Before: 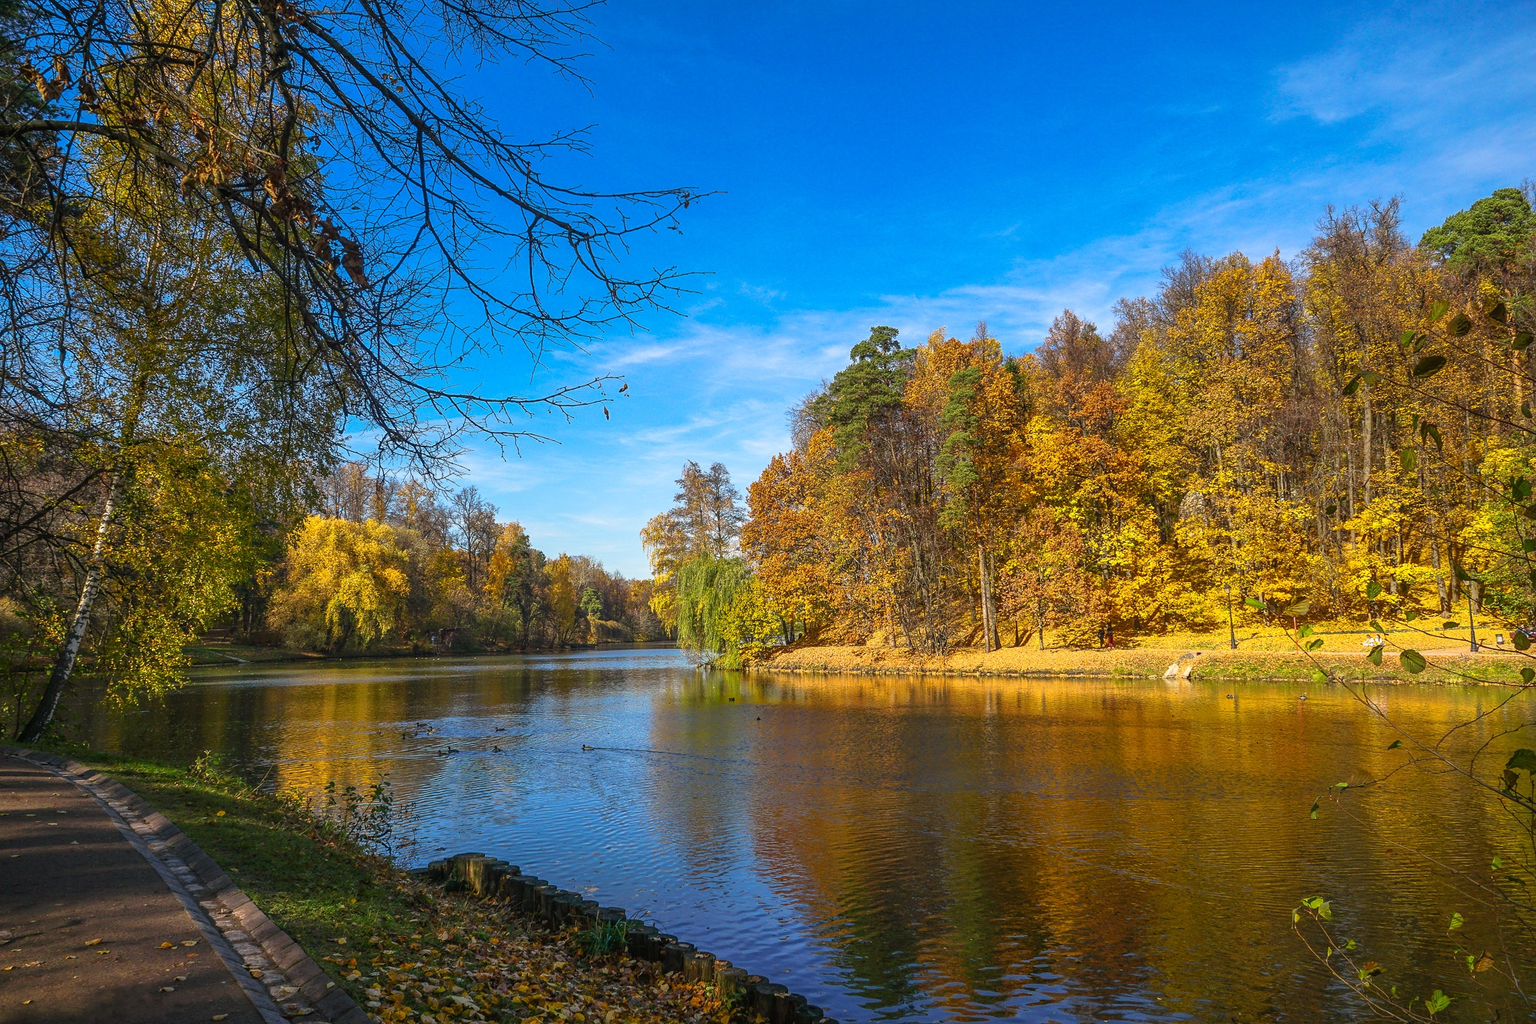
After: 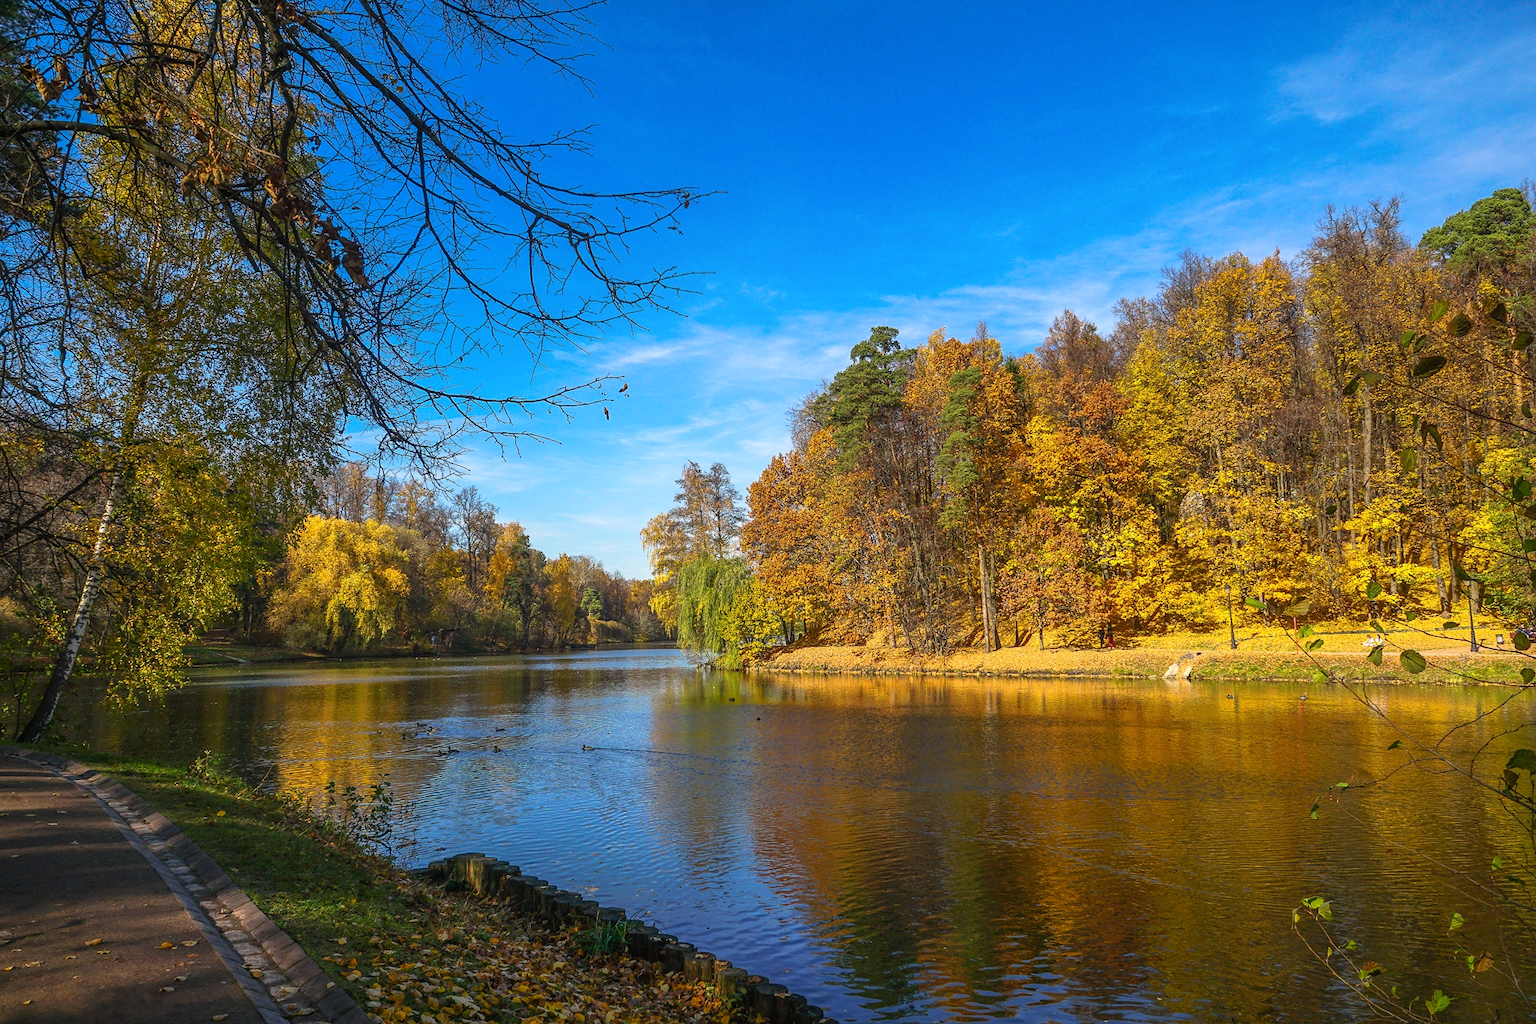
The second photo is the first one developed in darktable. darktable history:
shadows and highlights: radius 93.11, shadows -14.88, white point adjustment 0.286, highlights 32.68, compress 48.45%, soften with gaussian
exposure: compensate highlight preservation false
